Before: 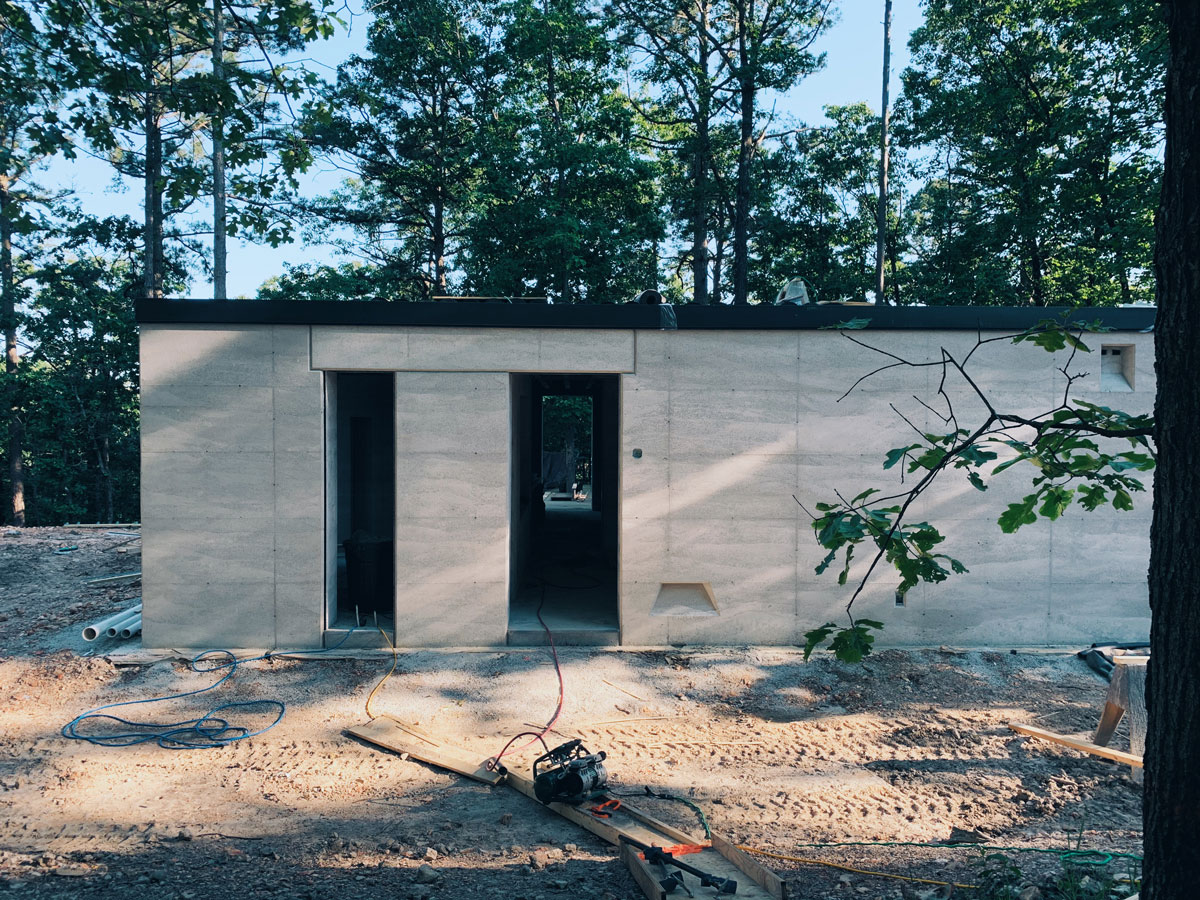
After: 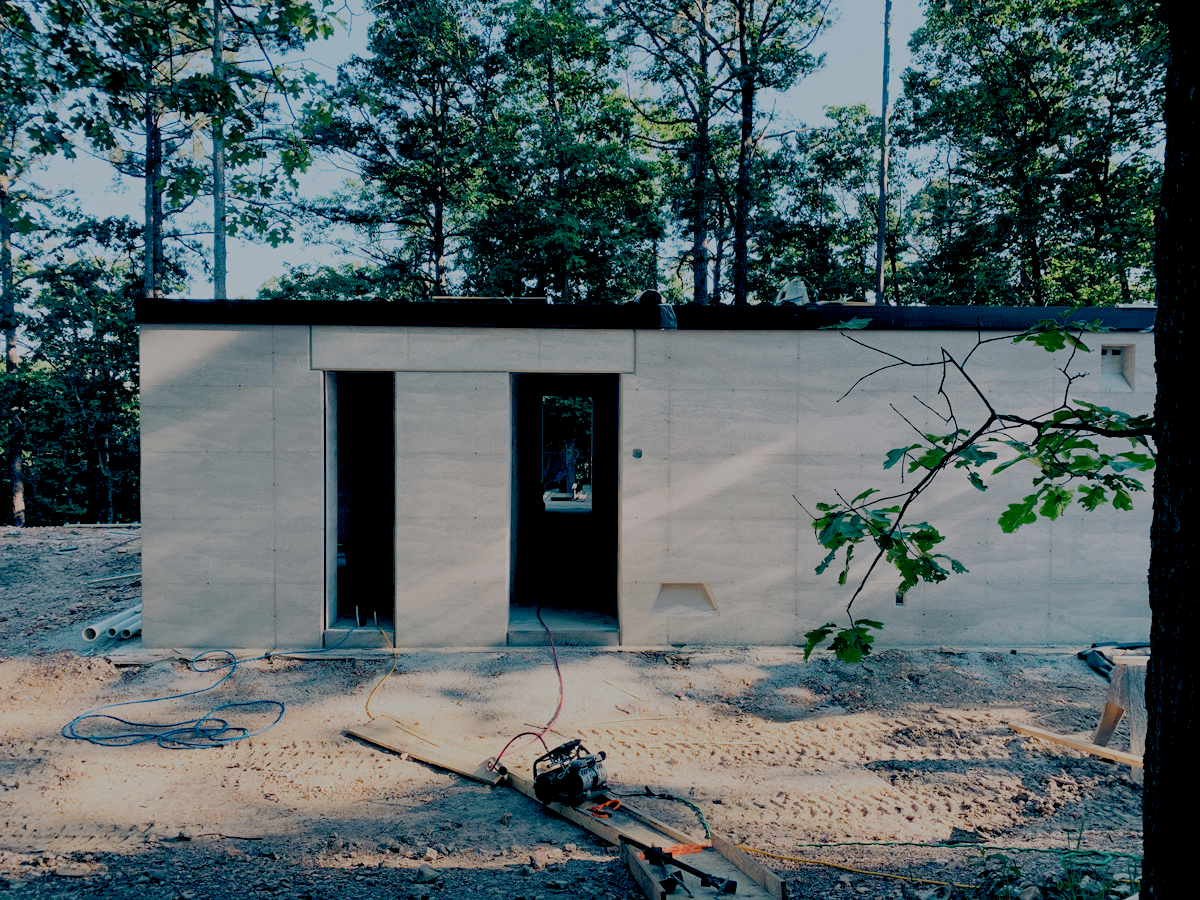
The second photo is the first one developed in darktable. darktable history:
exposure: black level correction 0.009, exposure 0.117 EV, compensate exposure bias true, compensate highlight preservation false
filmic rgb: black relative exposure -7.02 EV, white relative exposure 5.99 EV, target black luminance 0%, hardness 2.75, latitude 60.79%, contrast 0.688, highlights saturation mix 10.88%, shadows ↔ highlights balance -0.122%, preserve chrominance no, color science v5 (2021)
